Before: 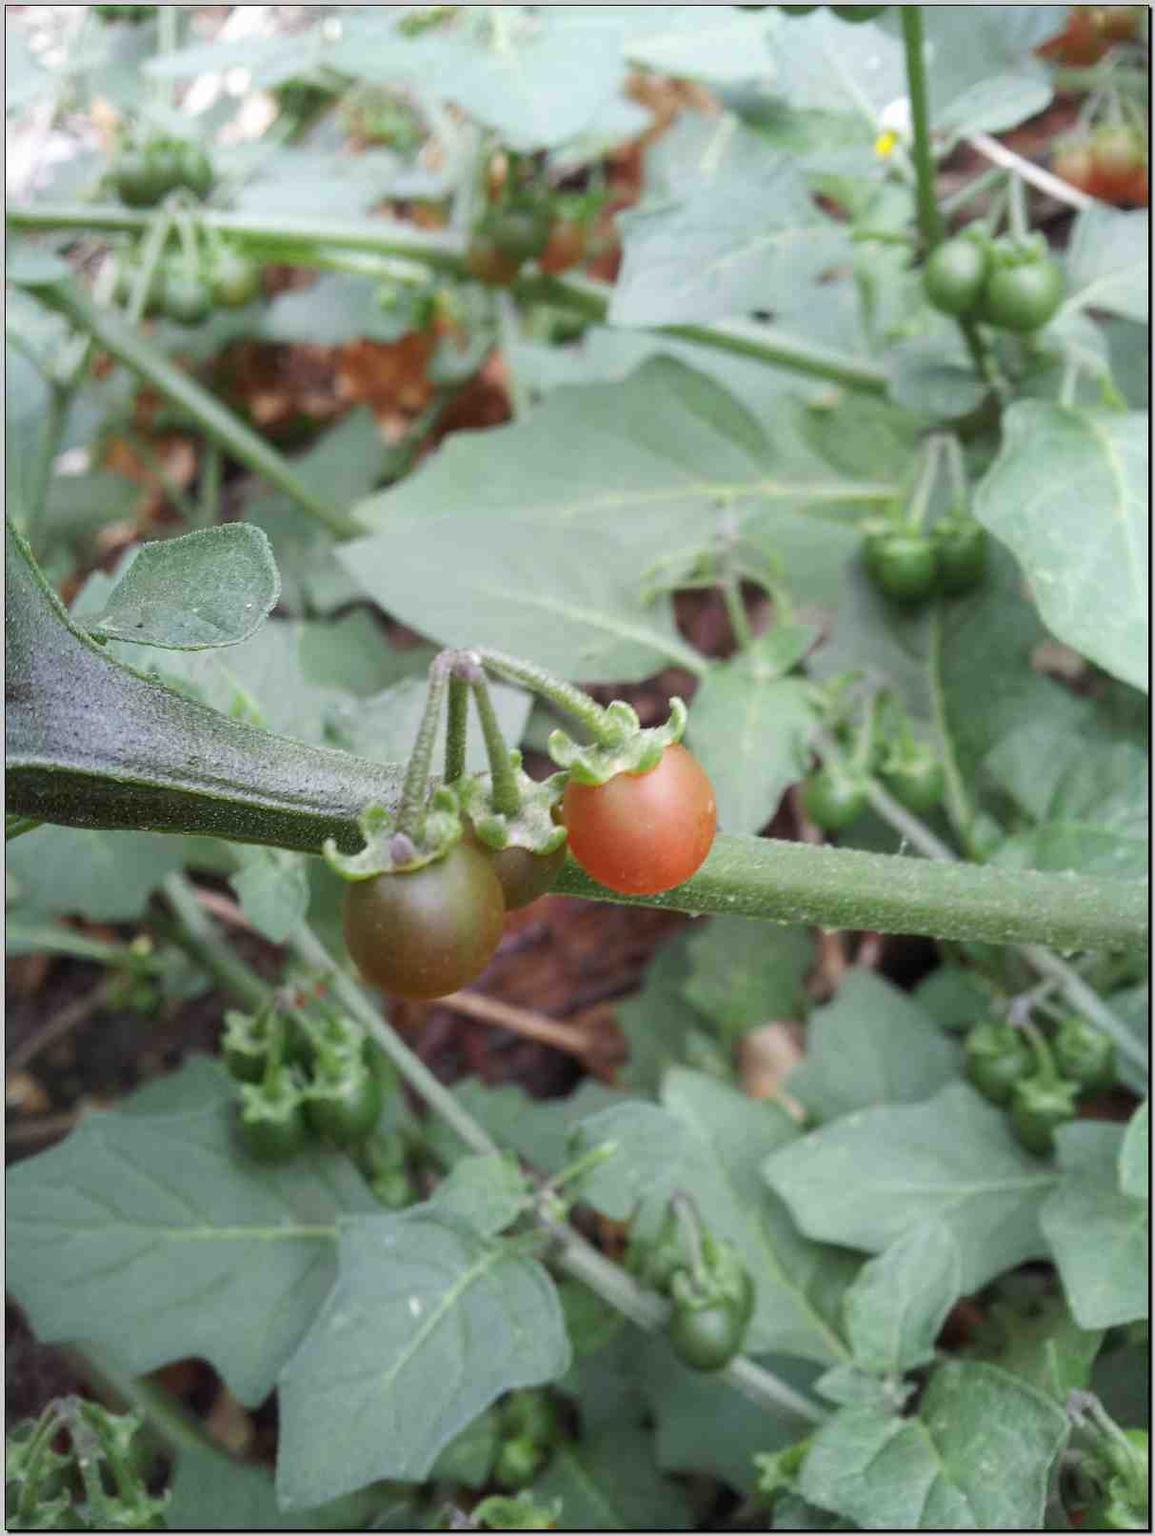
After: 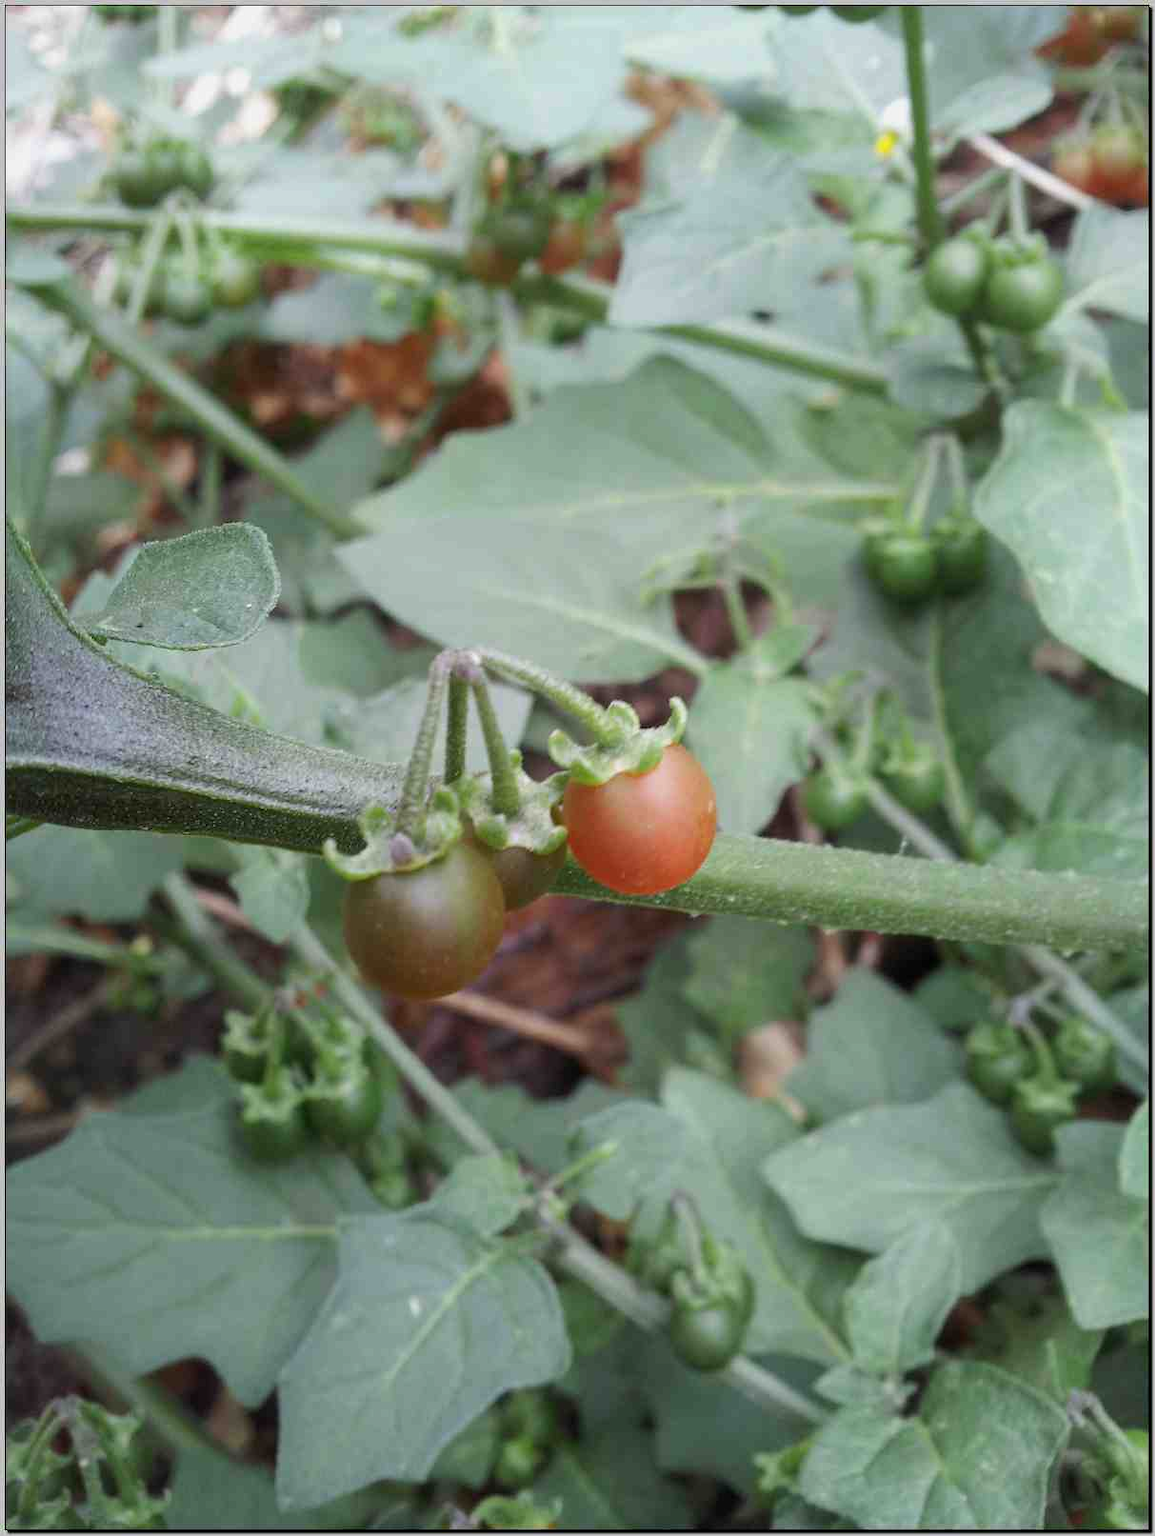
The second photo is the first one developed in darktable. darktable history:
exposure: exposure -0.152 EV, compensate exposure bias true, compensate highlight preservation false
